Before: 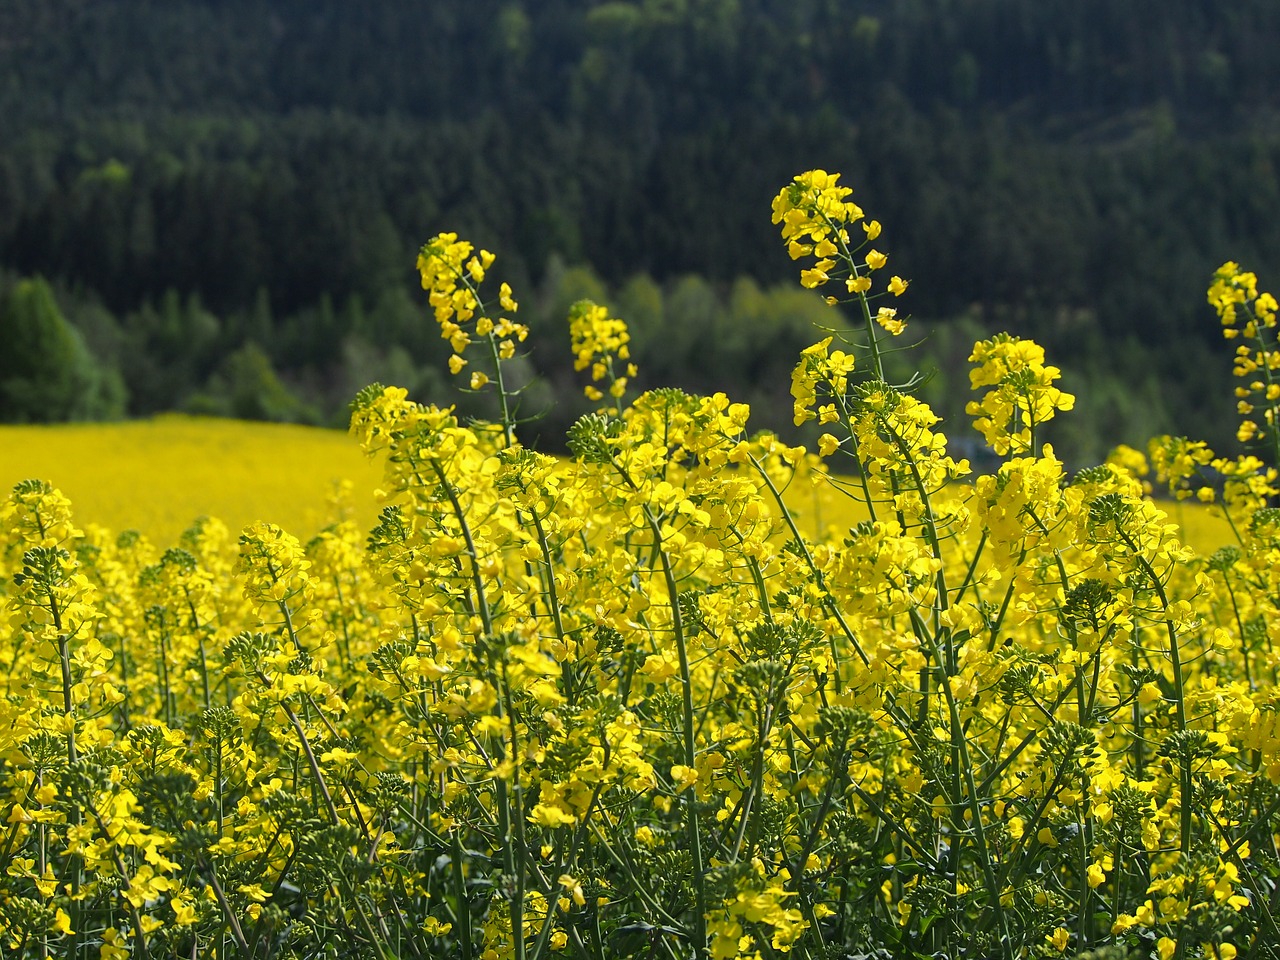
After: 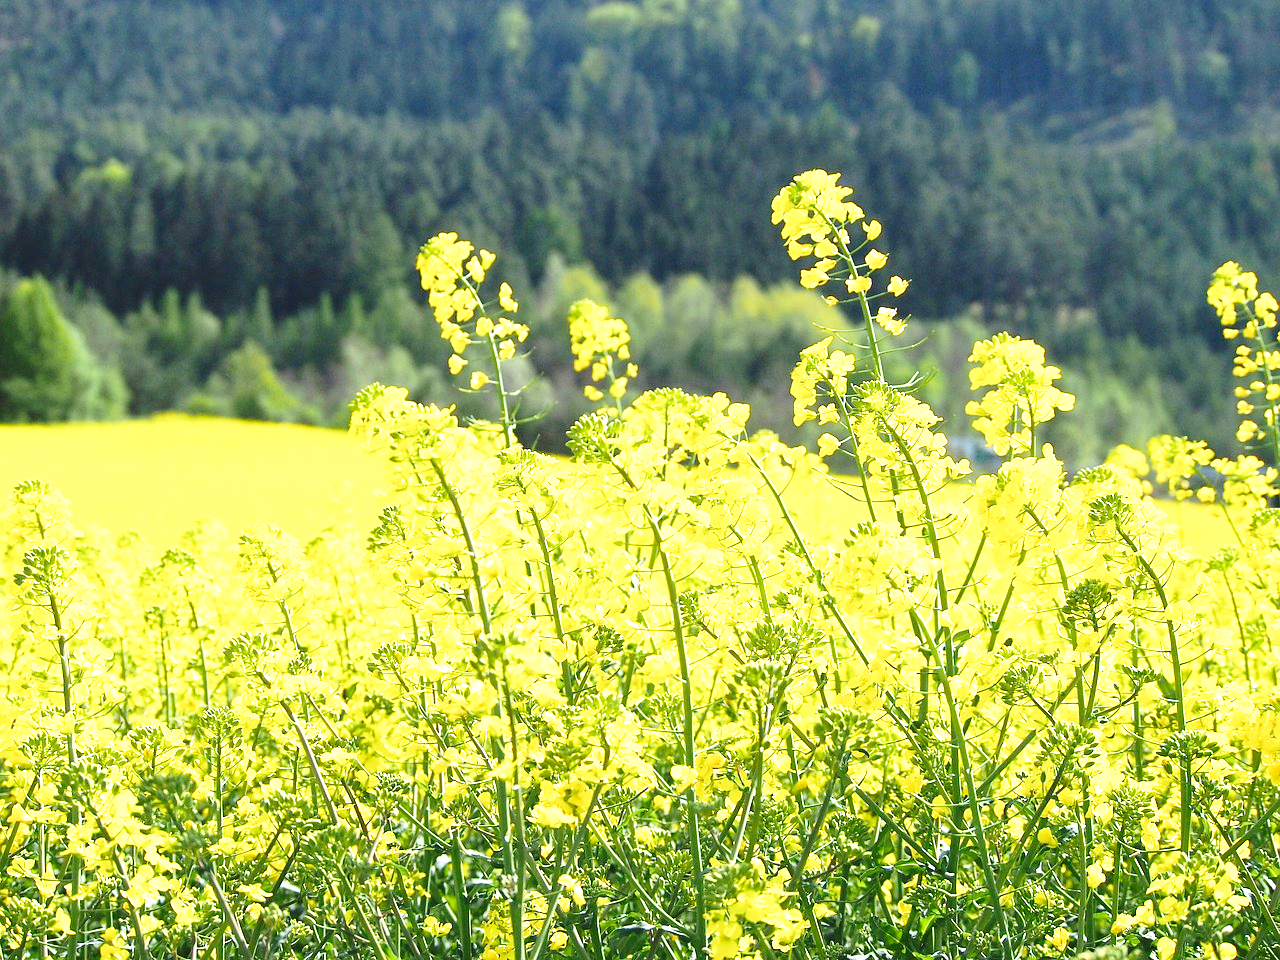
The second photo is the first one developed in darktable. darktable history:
base curve: curves: ch0 [(0, 0) (0.028, 0.03) (0.121, 0.232) (0.46, 0.748) (0.859, 0.968) (1, 1)], preserve colors none
exposure: black level correction 0, exposure 1.55 EV, compensate exposure bias true, compensate highlight preservation false
